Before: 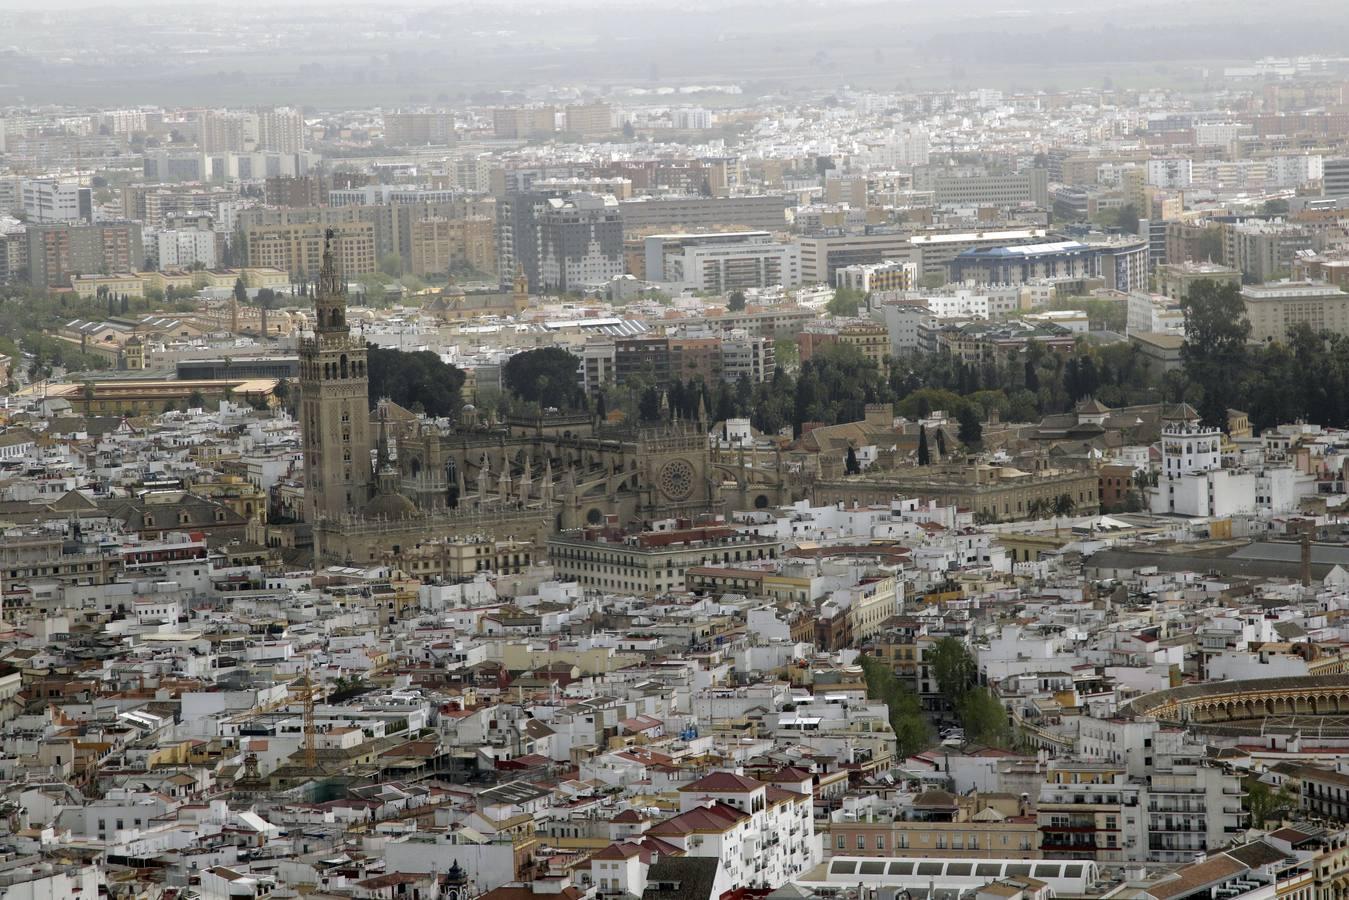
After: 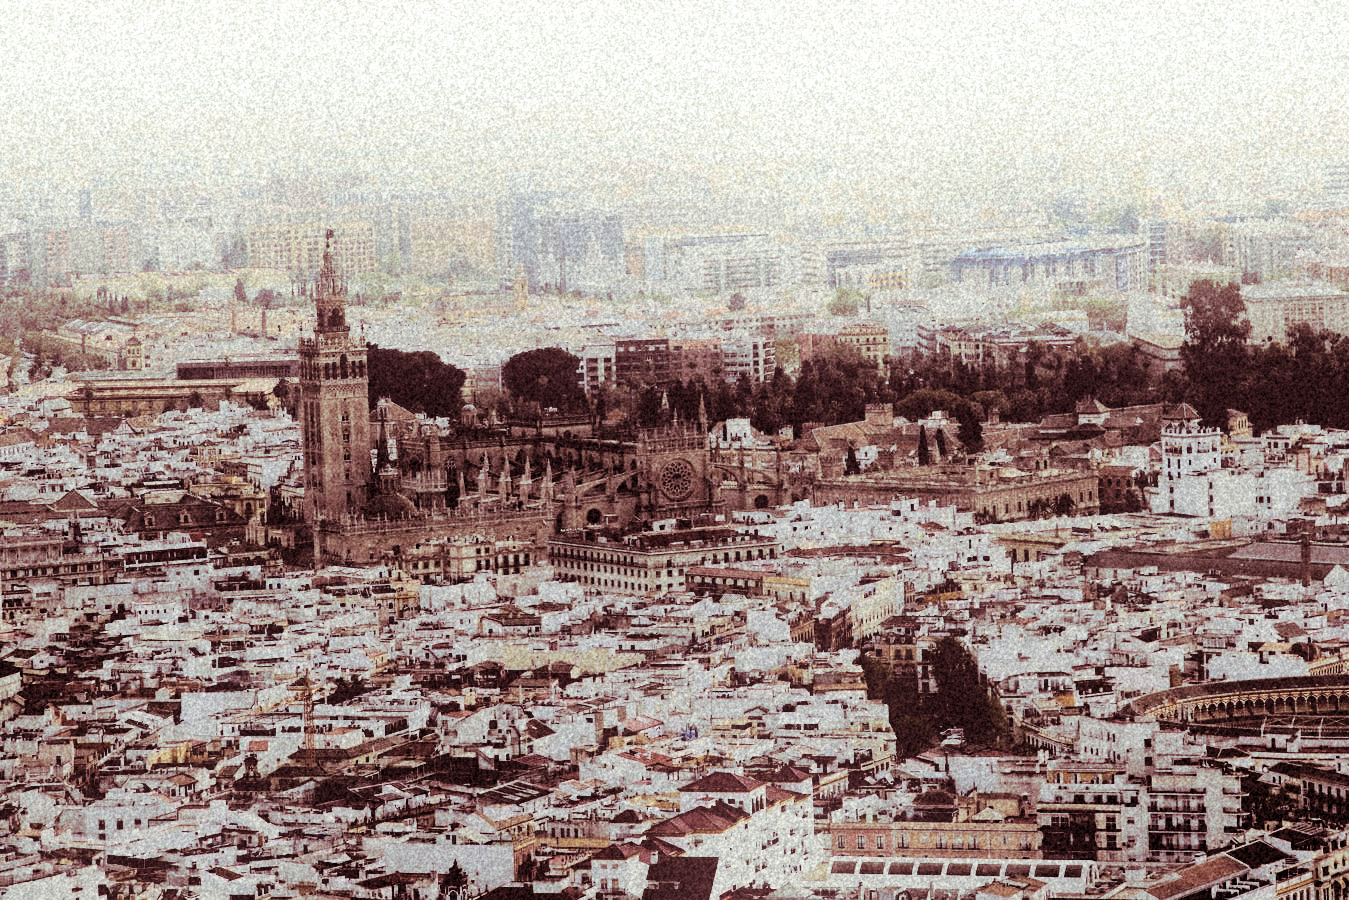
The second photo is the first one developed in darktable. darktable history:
grain: coarseness 46.9 ISO, strength 50.21%, mid-tones bias 0%
bloom: on, module defaults
rgb curve: curves: ch0 [(0, 0) (0.21, 0.15) (0.24, 0.21) (0.5, 0.75) (0.75, 0.96) (0.89, 0.99) (1, 1)]; ch1 [(0, 0.02) (0.21, 0.13) (0.25, 0.2) (0.5, 0.67) (0.75, 0.9) (0.89, 0.97) (1, 1)]; ch2 [(0, 0.02) (0.21, 0.13) (0.25, 0.2) (0.5, 0.67) (0.75, 0.9) (0.89, 0.97) (1, 1)], compensate middle gray true
filmic rgb: middle gray luminance 29%, black relative exposure -10.3 EV, white relative exposure 5.5 EV, threshold 6 EV, target black luminance 0%, hardness 3.95, latitude 2.04%, contrast 1.132, highlights saturation mix 5%, shadows ↔ highlights balance 15.11%, add noise in highlights 0, preserve chrominance no, color science v3 (2019), use custom middle-gray values true, iterations of high-quality reconstruction 0, contrast in highlights soft, enable highlight reconstruction true
split-toning: compress 20%
